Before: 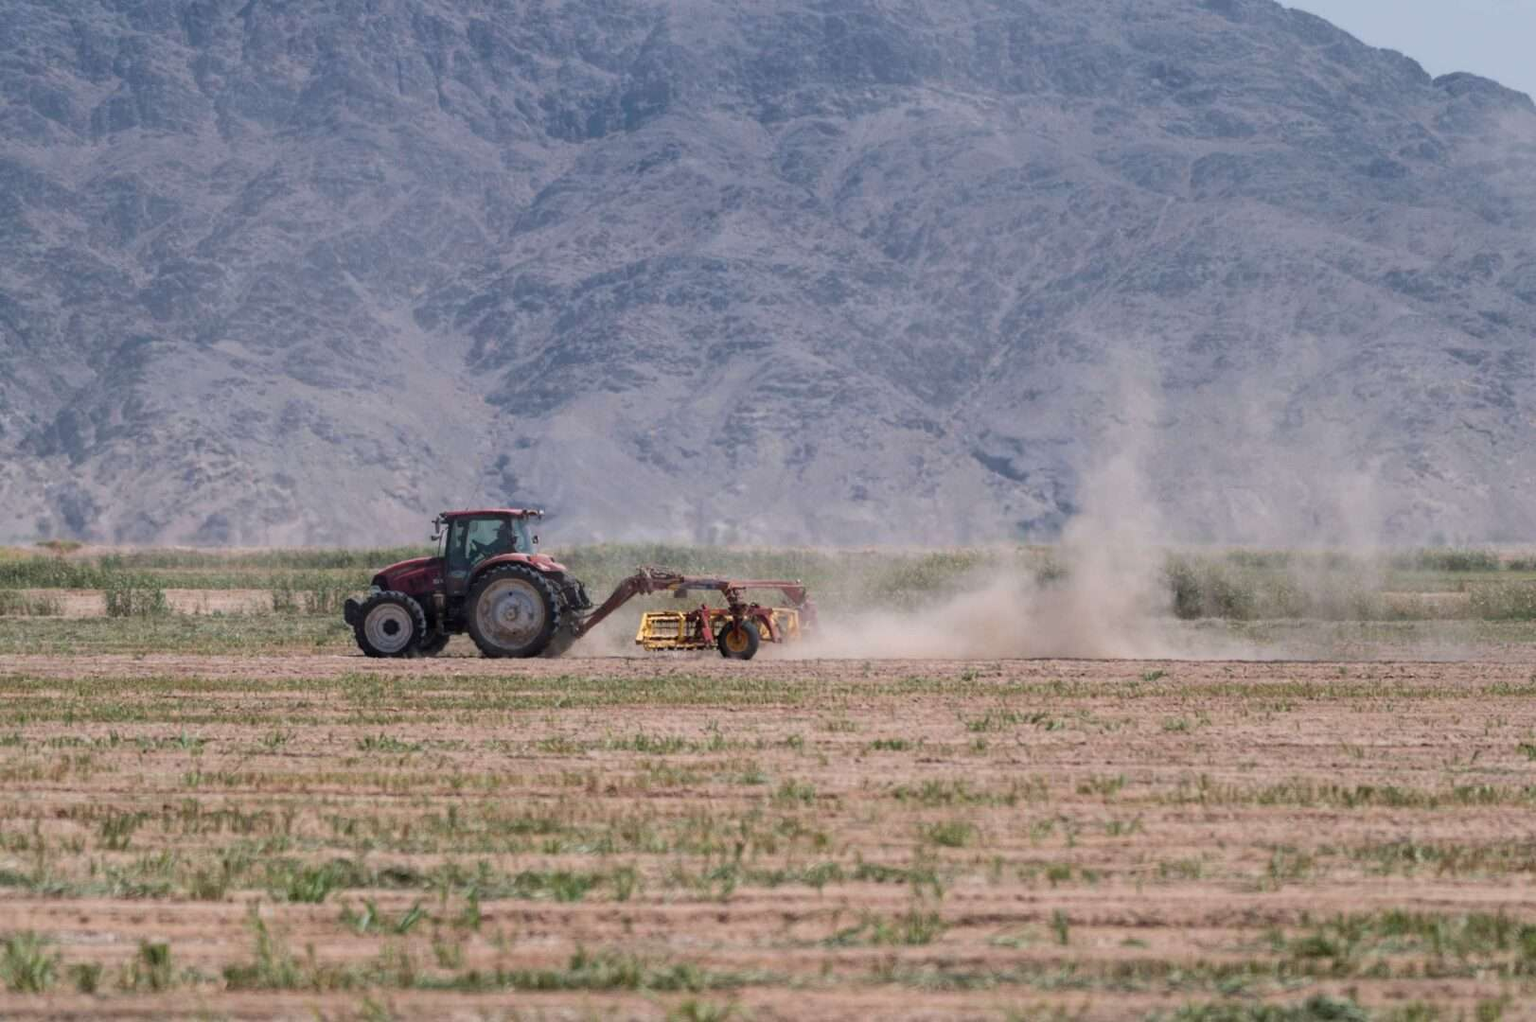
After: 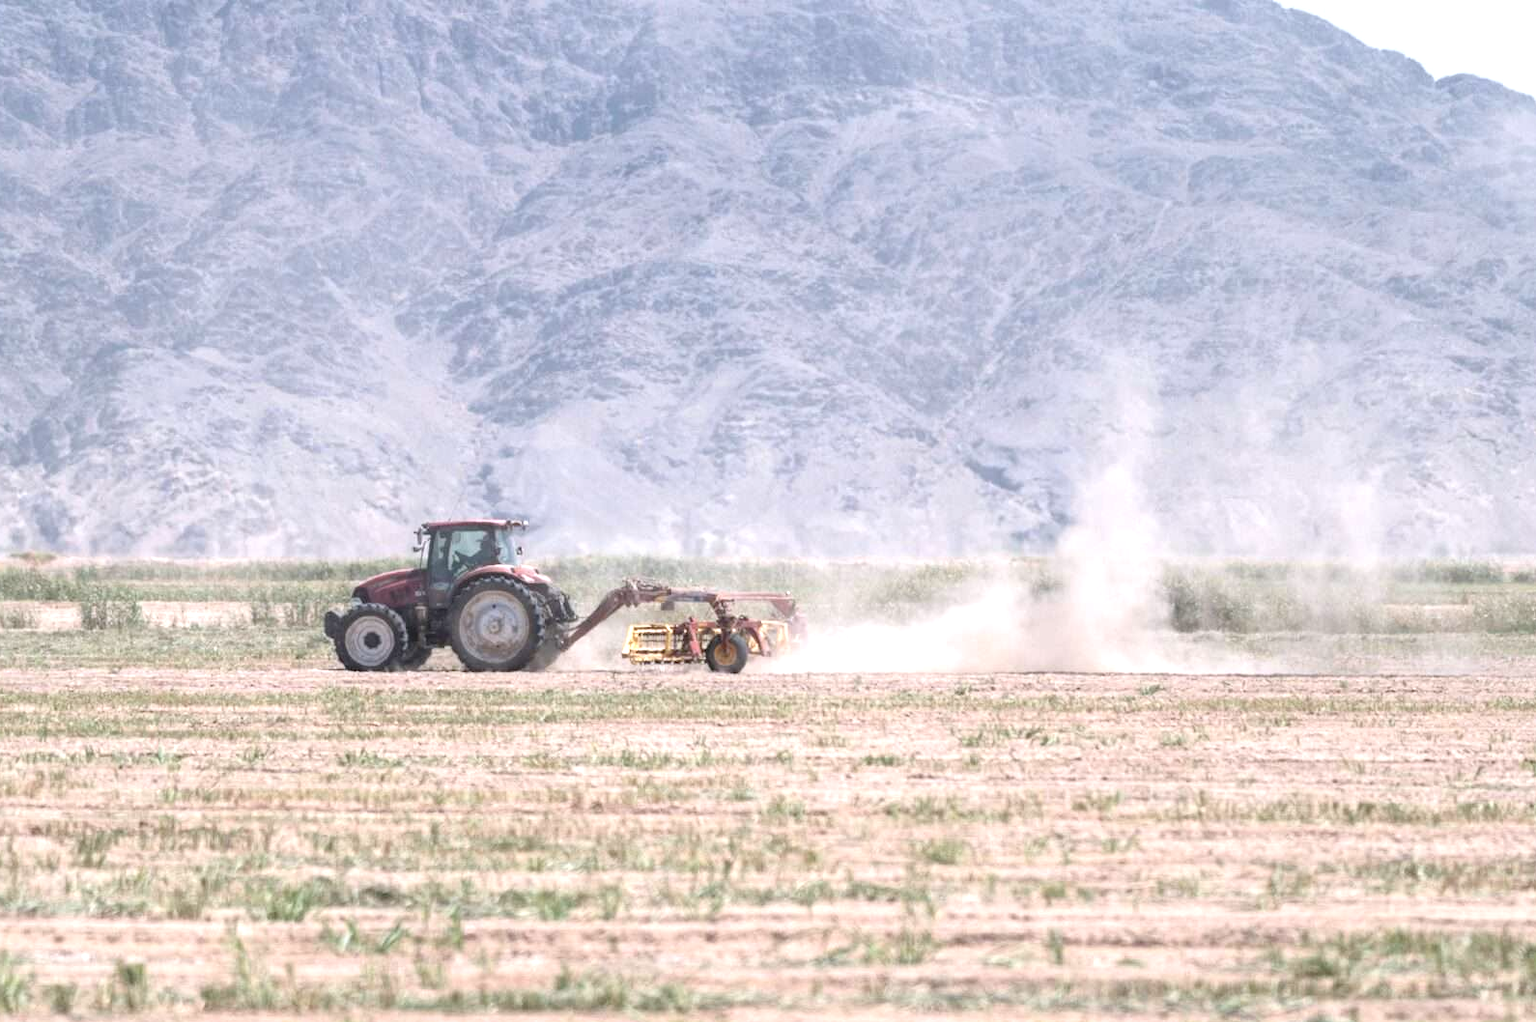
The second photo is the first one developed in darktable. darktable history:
crop: left 1.743%, right 0.268%, bottom 2.011%
exposure: black level correction 0.001, exposure 1.822 EV, compensate exposure bias true, compensate highlight preservation false
white balance: red 1.004, blue 1.024
contrast brightness saturation: contrast -0.26, saturation -0.43
